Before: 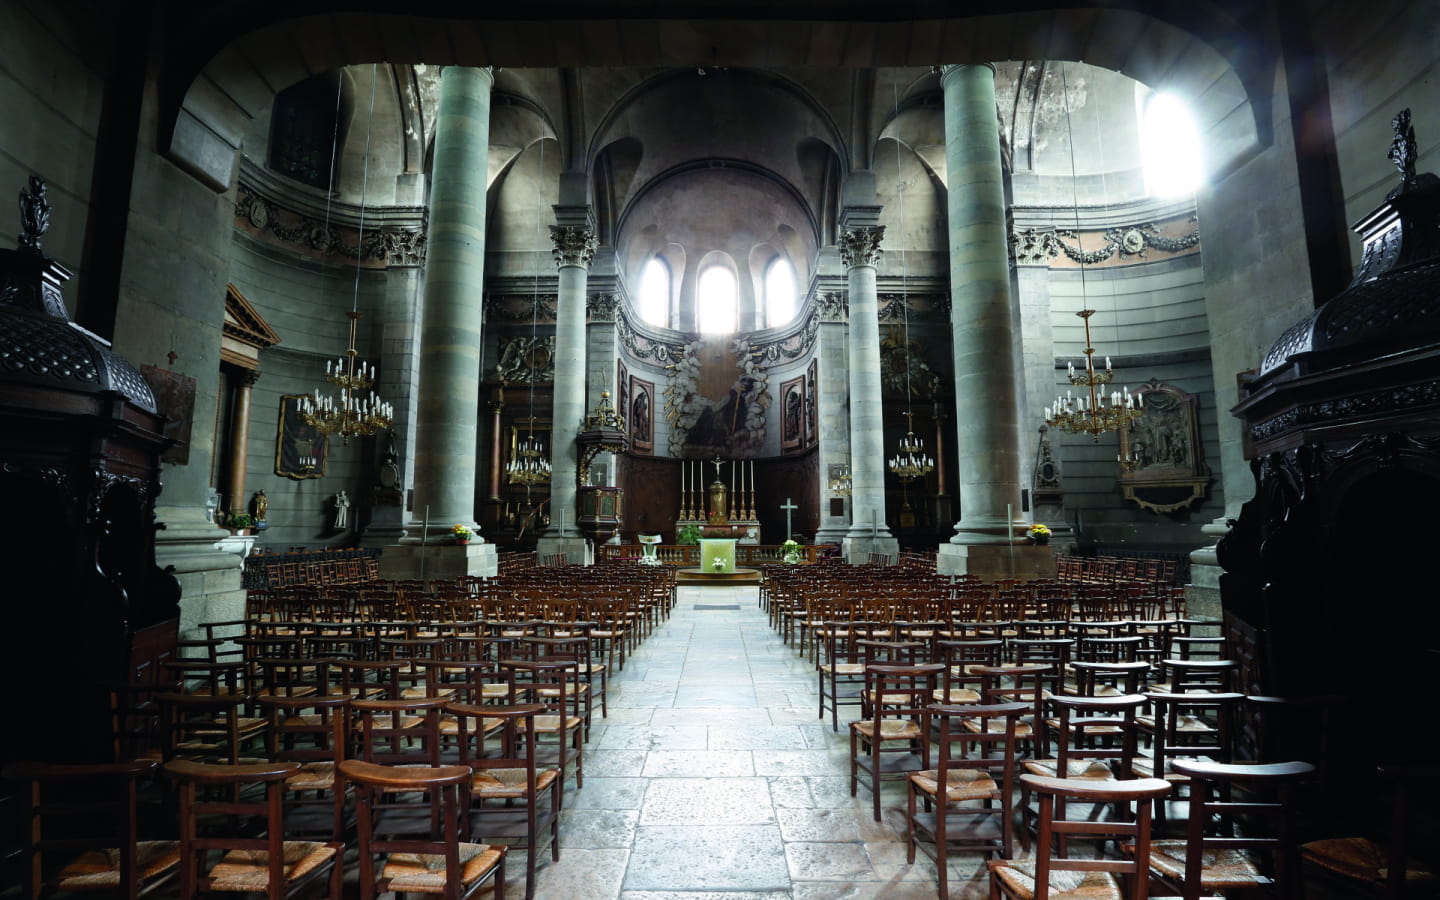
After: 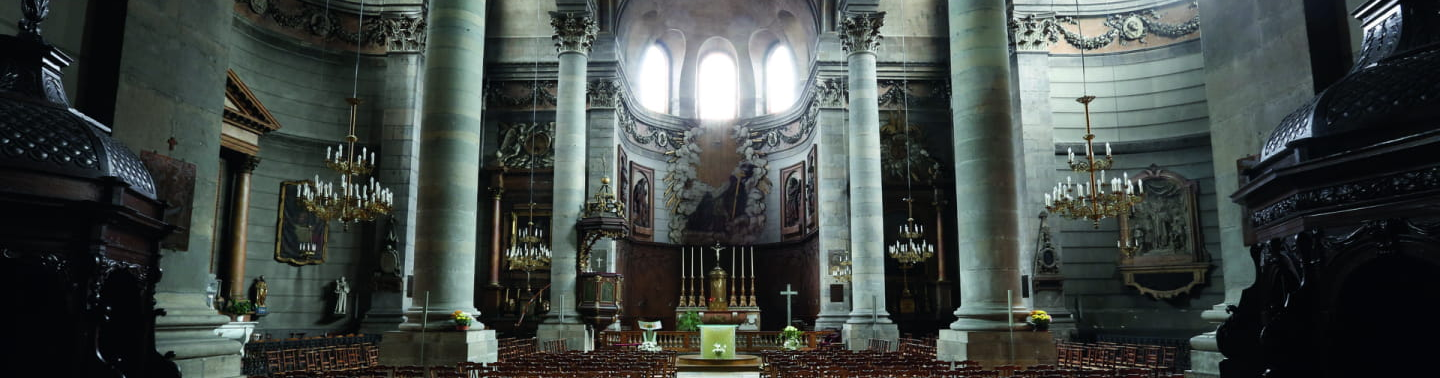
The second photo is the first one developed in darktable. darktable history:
crop and rotate: top 23.796%, bottom 34.164%
tone equalizer: edges refinement/feathering 500, mask exposure compensation -1.57 EV, preserve details no
